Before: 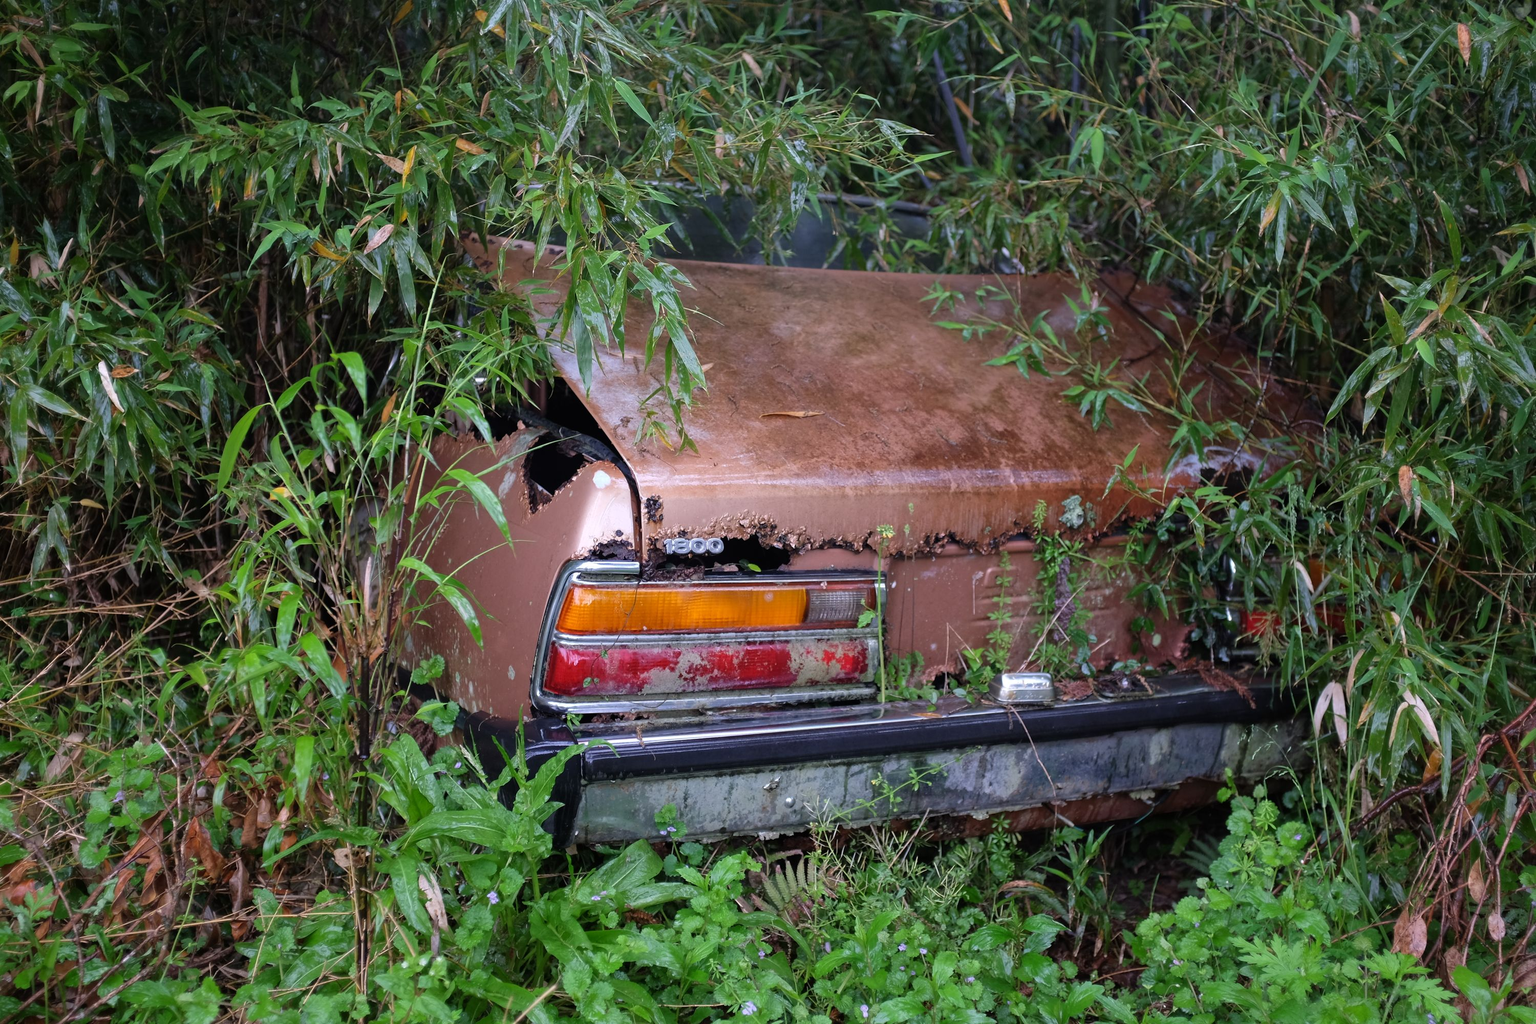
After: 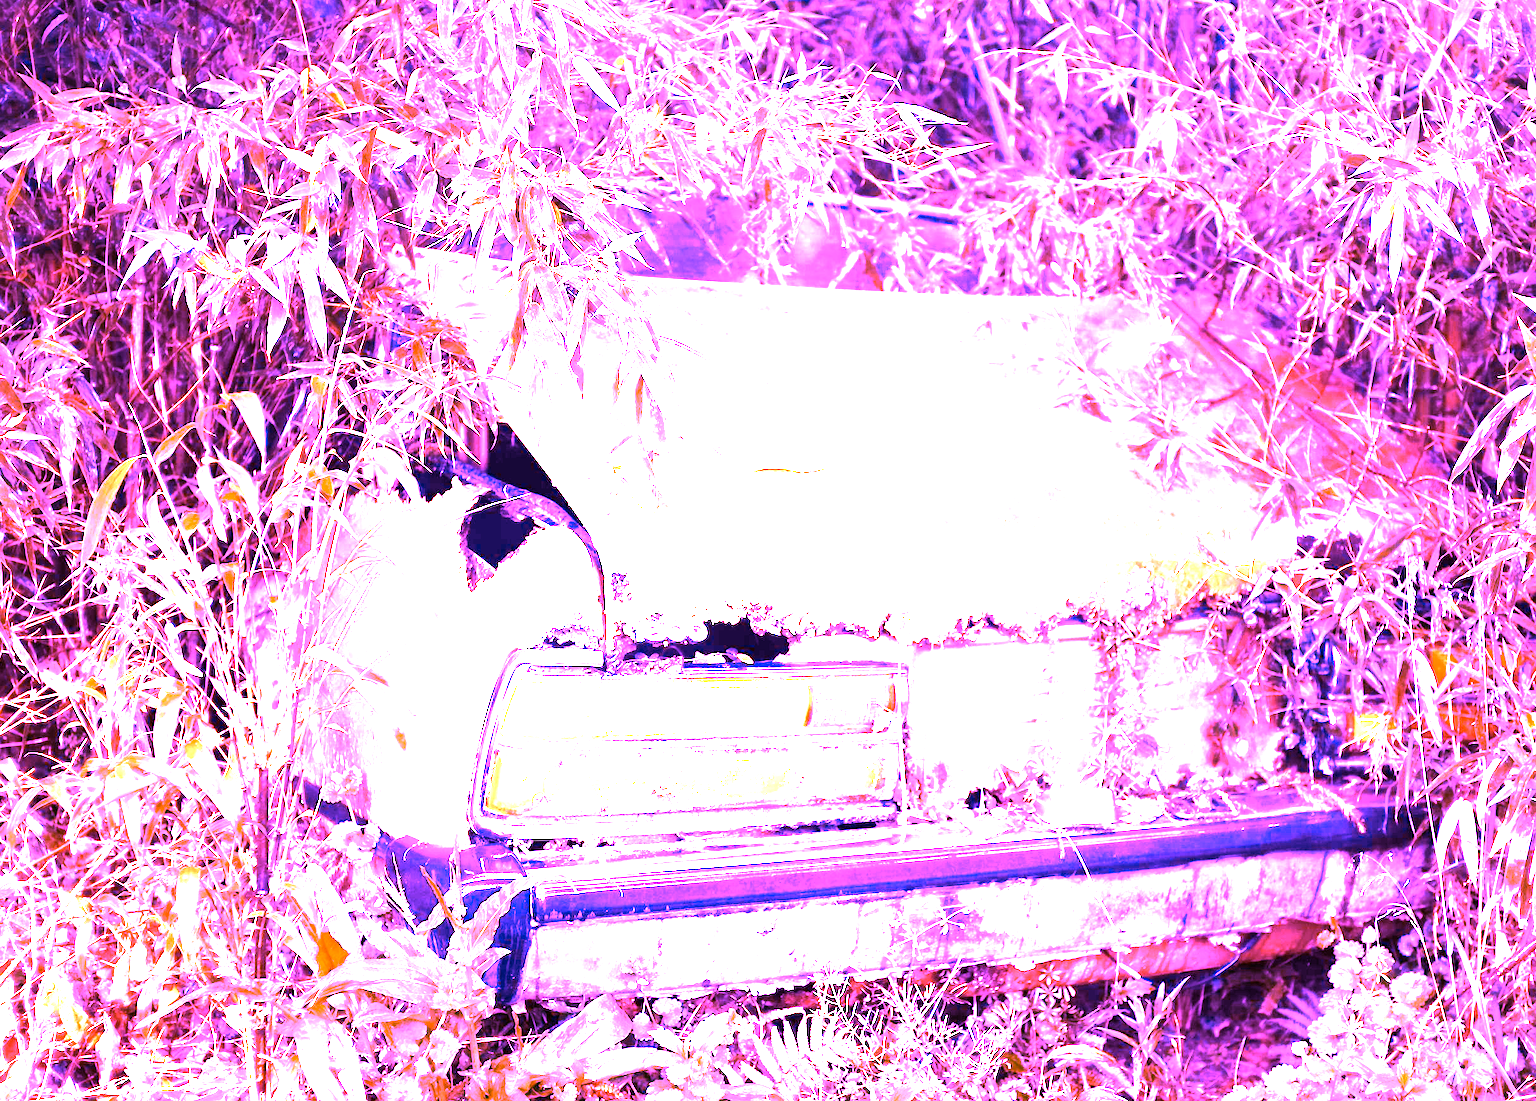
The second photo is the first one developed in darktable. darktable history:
white balance: red 8, blue 8
color contrast: green-magenta contrast 0.85, blue-yellow contrast 1.25, unbound 0
crop: left 9.929%, top 3.475%, right 9.188%, bottom 9.529%
